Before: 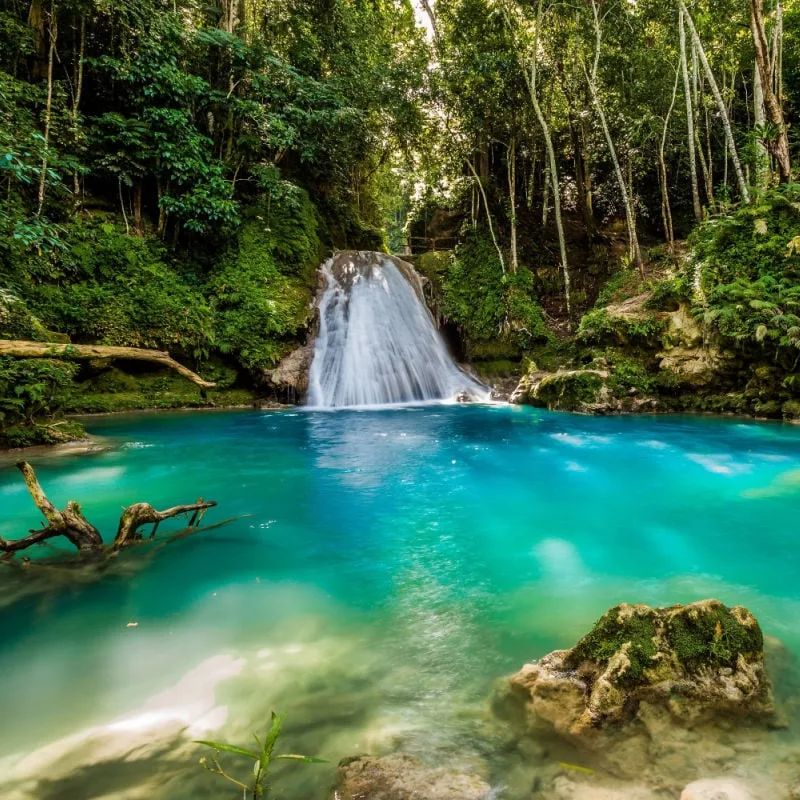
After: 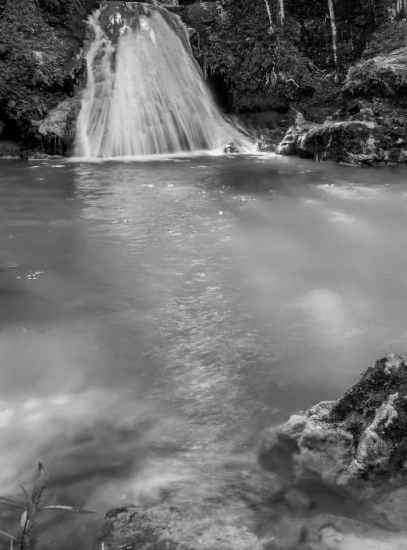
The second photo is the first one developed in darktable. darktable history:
color calibration: output gray [0.253, 0.26, 0.487, 0], gray › normalize channels true, illuminant same as pipeline (D50), adaptation XYZ, x 0.346, y 0.359, gamut compression 0
crop and rotate: left 29.237%, top 31.152%, right 19.807%
